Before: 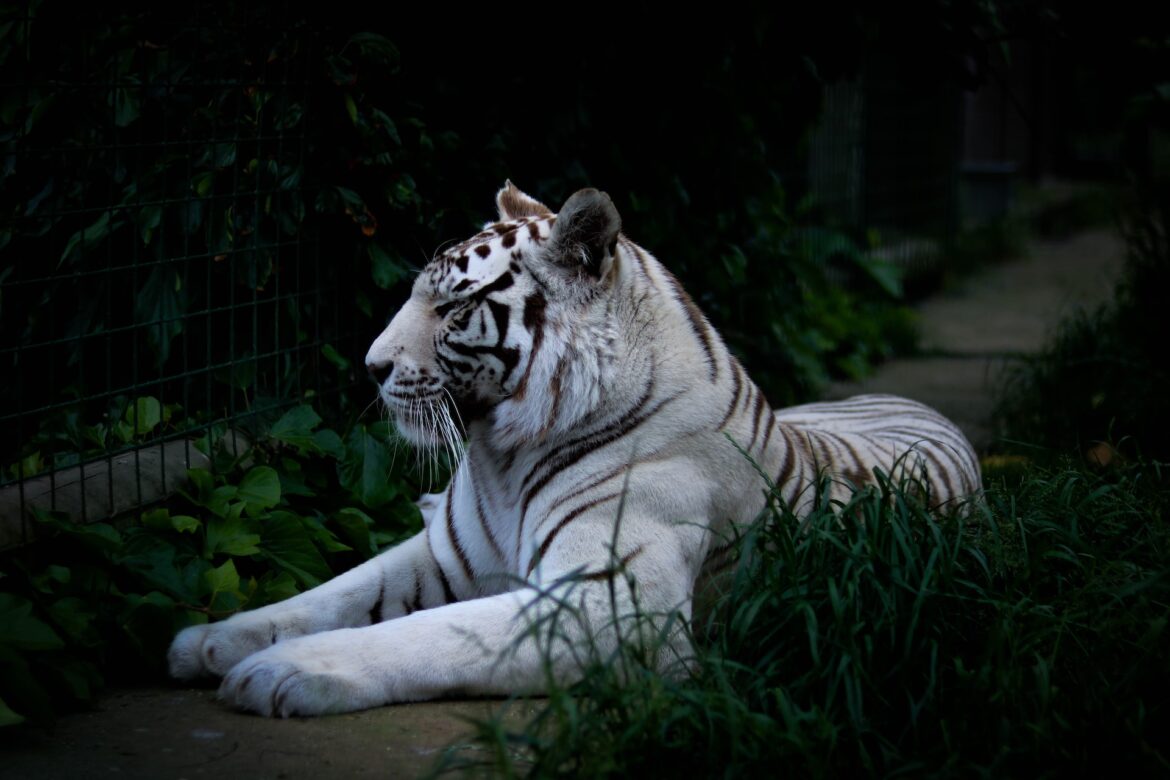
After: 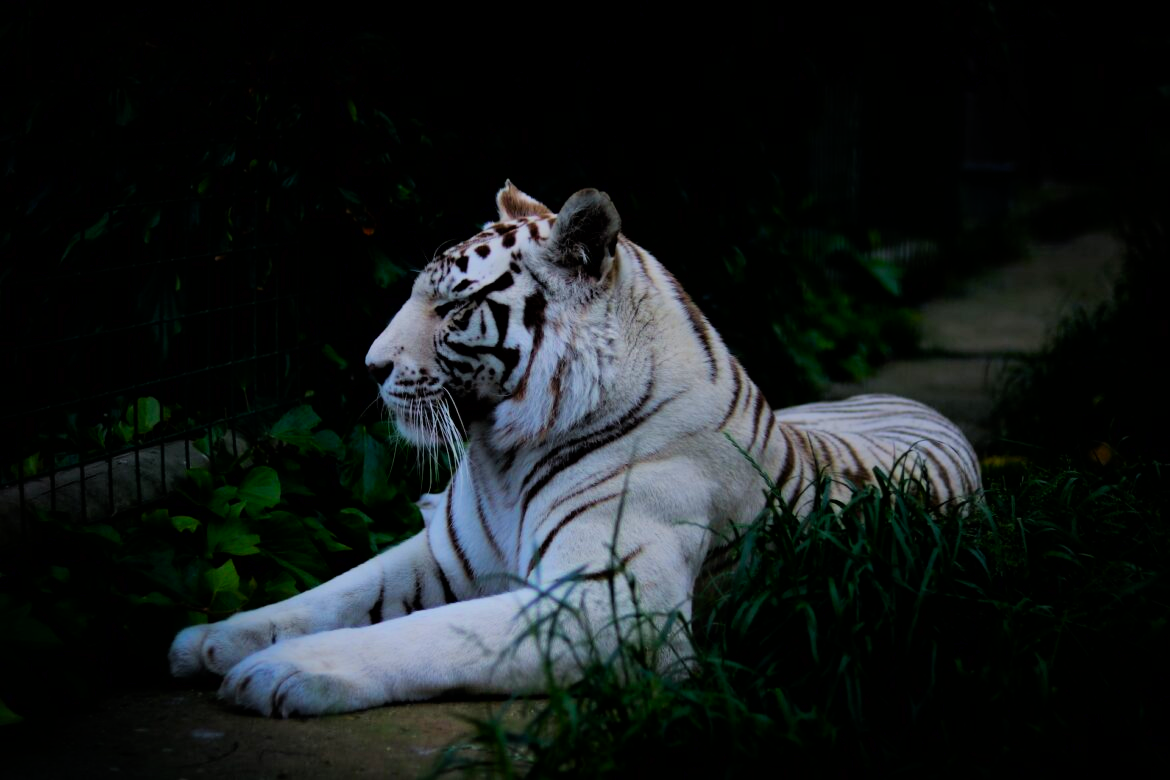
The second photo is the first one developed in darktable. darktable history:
filmic rgb: black relative exposure -7.65 EV, white relative exposure 4.56 EV, hardness 3.61, color science v6 (2022)
contrast brightness saturation: saturation 0.5
